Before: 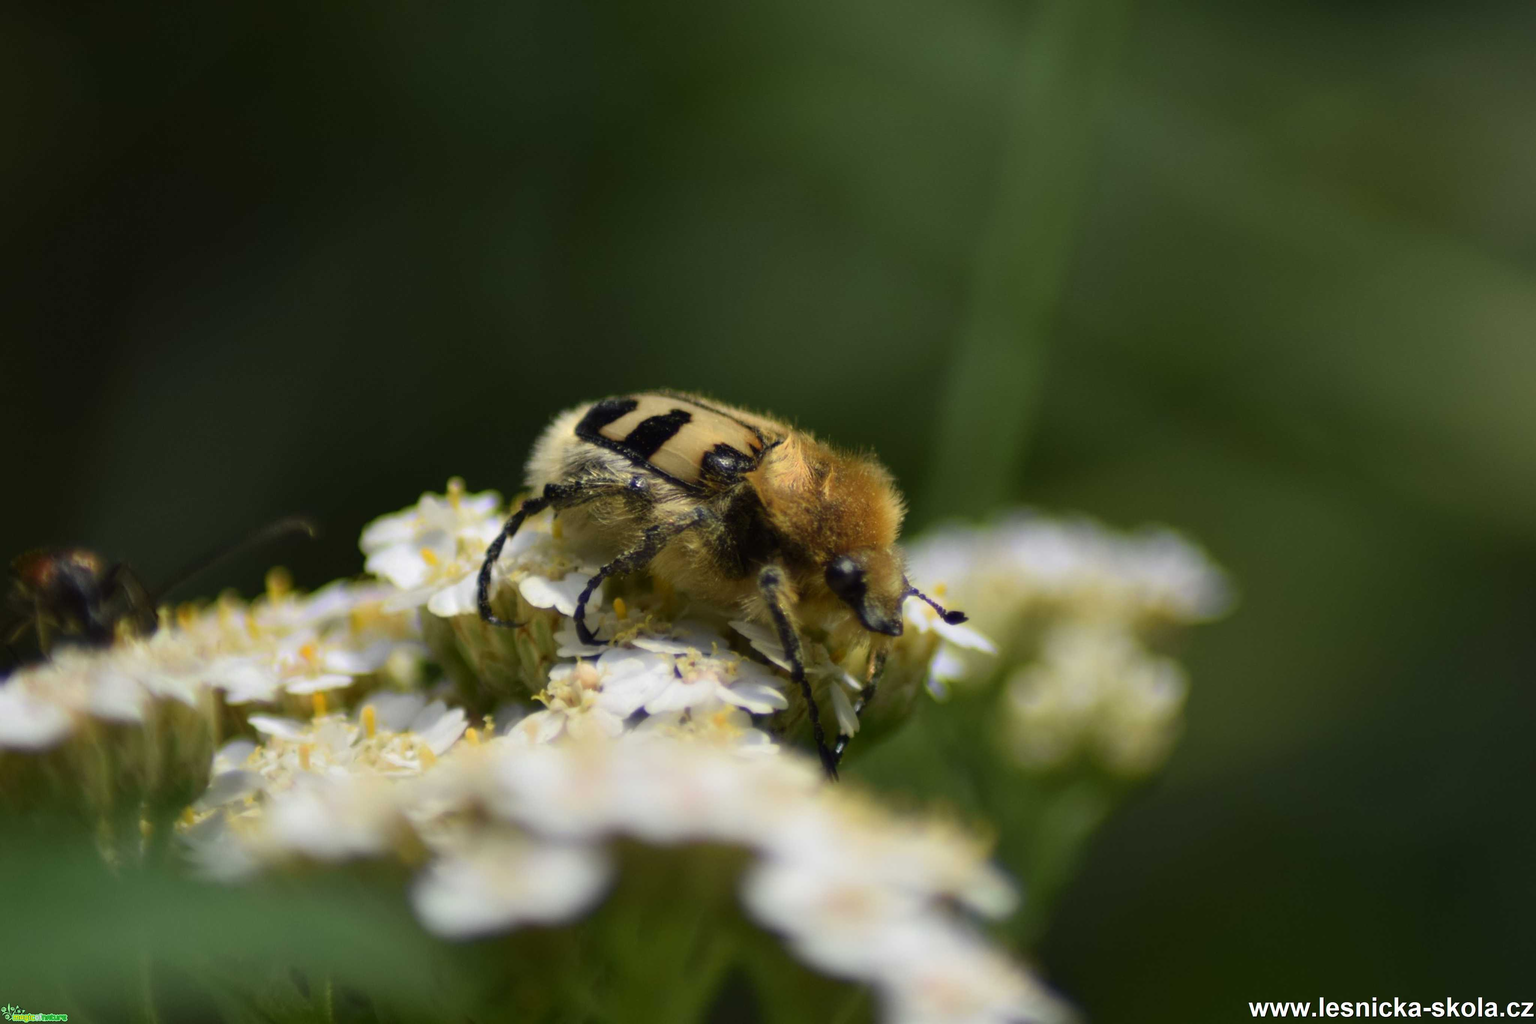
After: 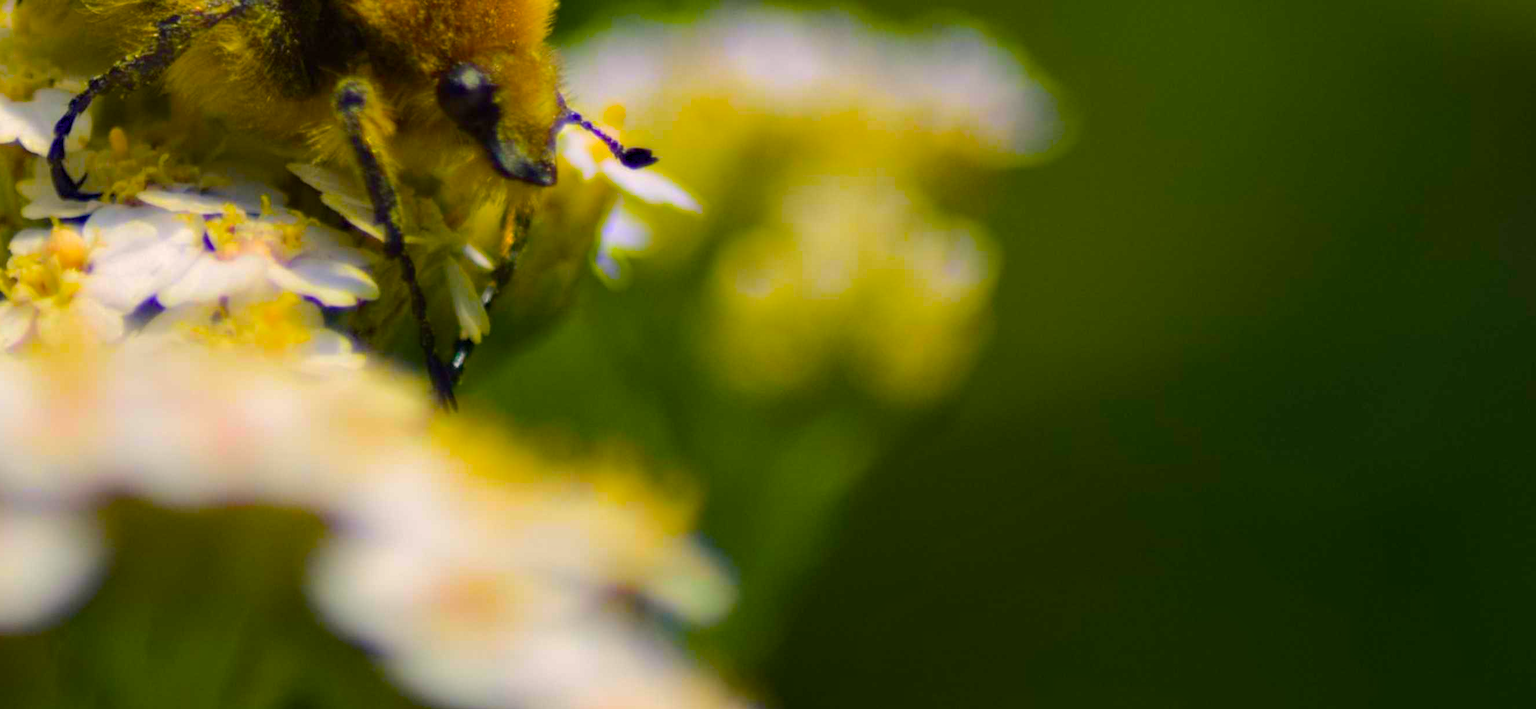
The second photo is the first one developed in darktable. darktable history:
color balance rgb: highlights gain › chroma 2.995%, highlights gain › hue 60.16°, linear chroma grading › global chroma 40.666%, perceptual saturation grading › global saturation 19.411%, perceptual brilliance grading › mid-tones 10.711%, perceptual brilliance grading › shadows 15.085%, global vibrance 20%
crop and rotate: left 35.37%, top 50.374%, bottom 4.788%
haze removal: strength 0.252, distance 0.257, compatibility mode true, adaptive false
